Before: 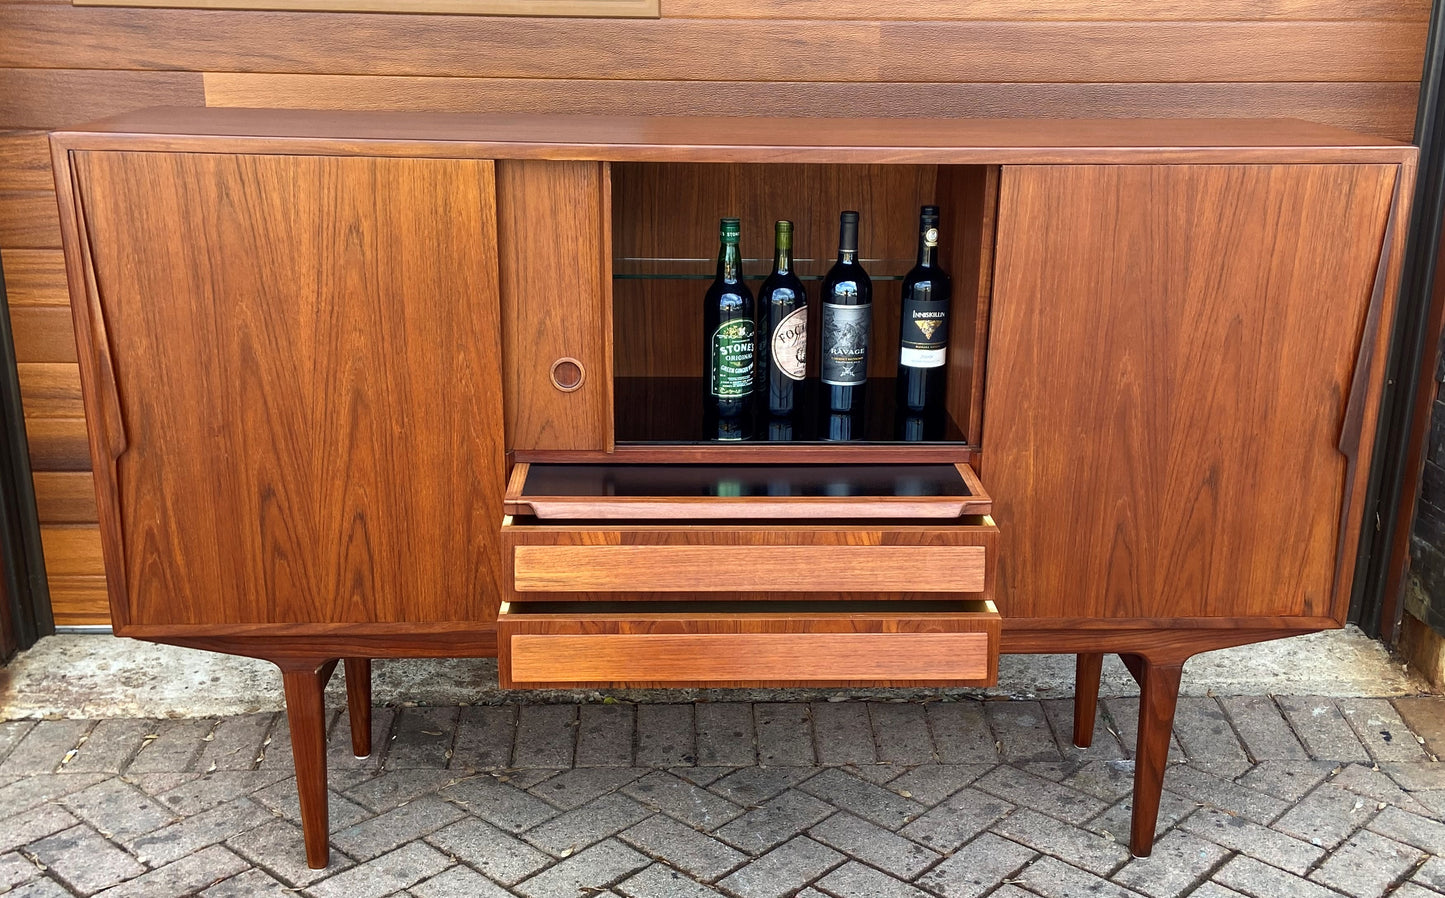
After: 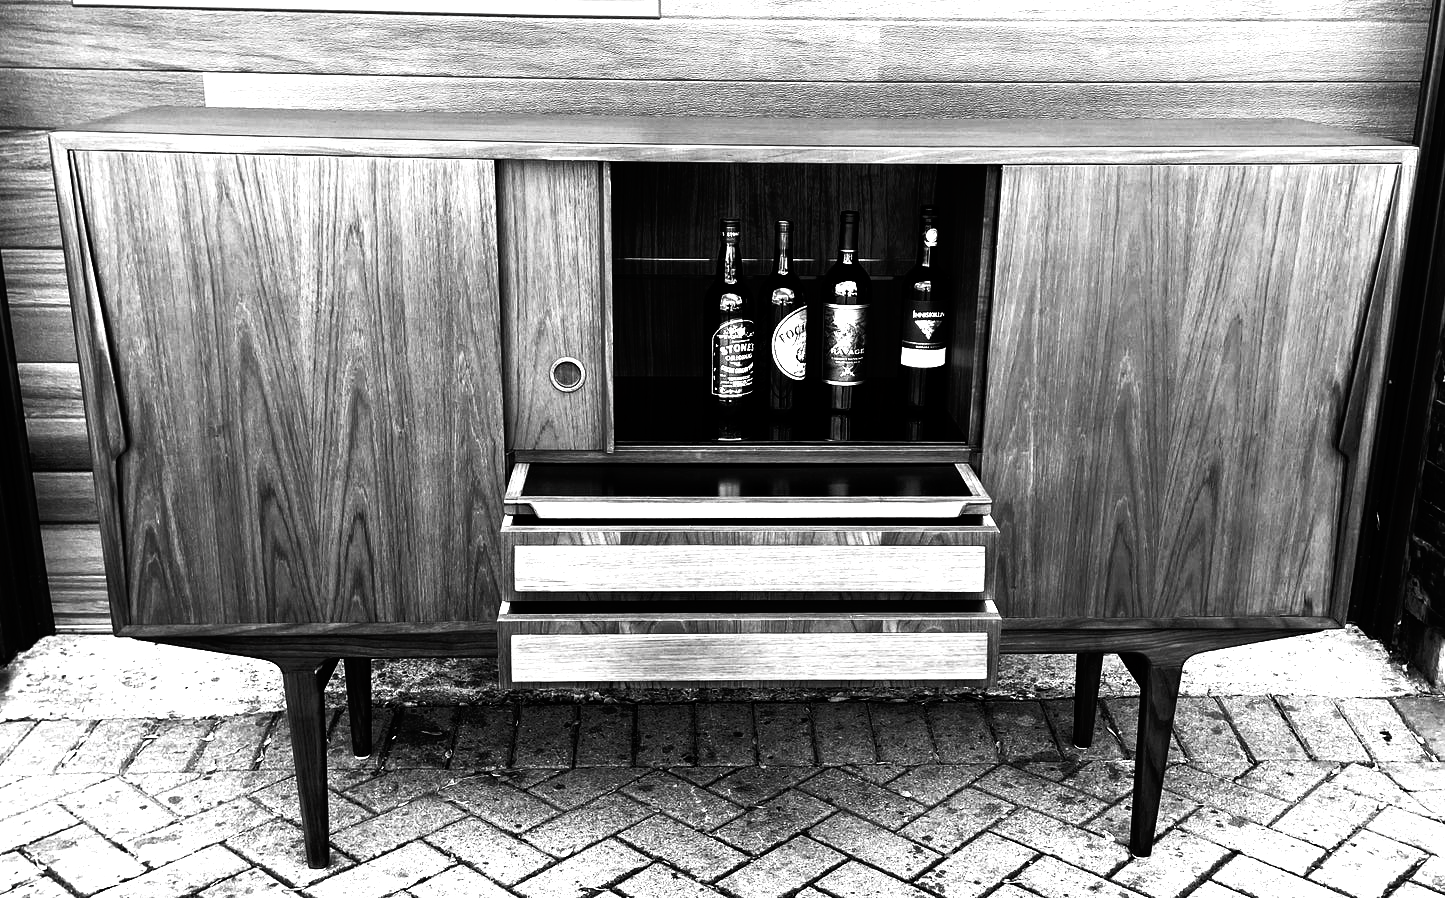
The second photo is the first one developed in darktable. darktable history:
contrast brightness saturation: contrast -0.038, brightness -0.603, saturation -0.996
tone curve: curves: ch0 [(0, 0) (0.118, 0.034) (0.182, 0.124) (0.265, 0.214) (0.504, 0.508) (0.783, 0.825) (1, 1)], color space Lab, independent channels, preserve colors none
exposure: black level correction 0, exposure 1.441 EV, compensate highlight preservation false
